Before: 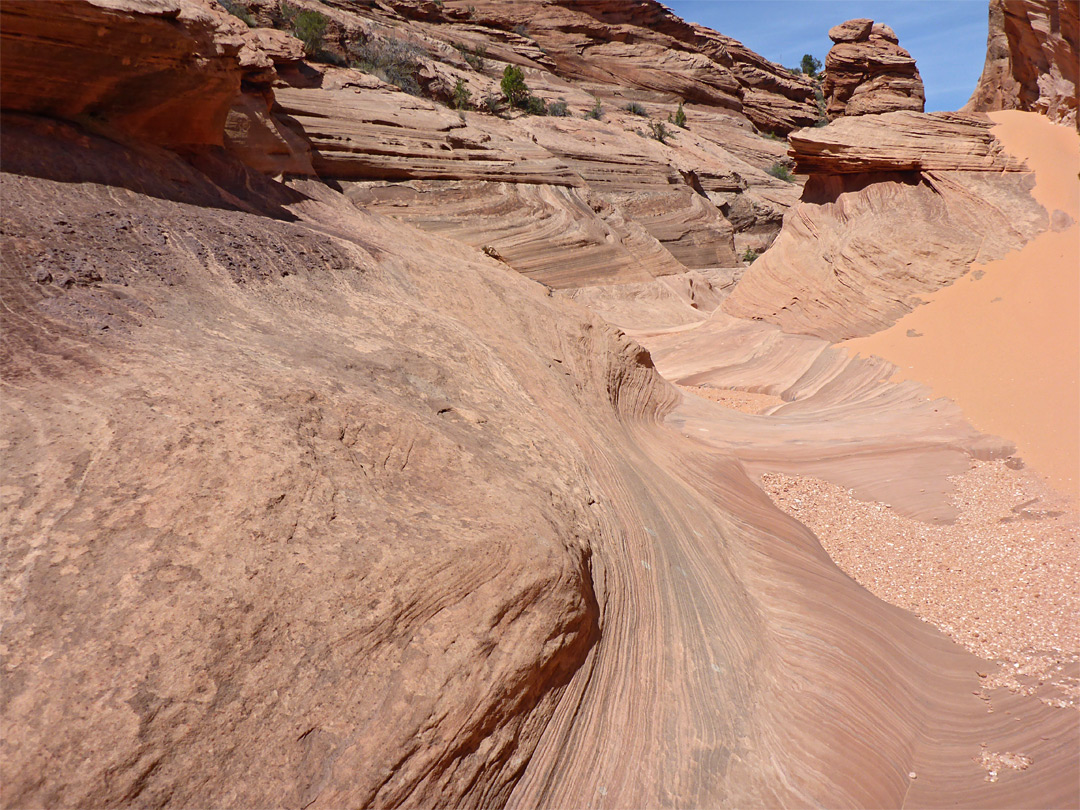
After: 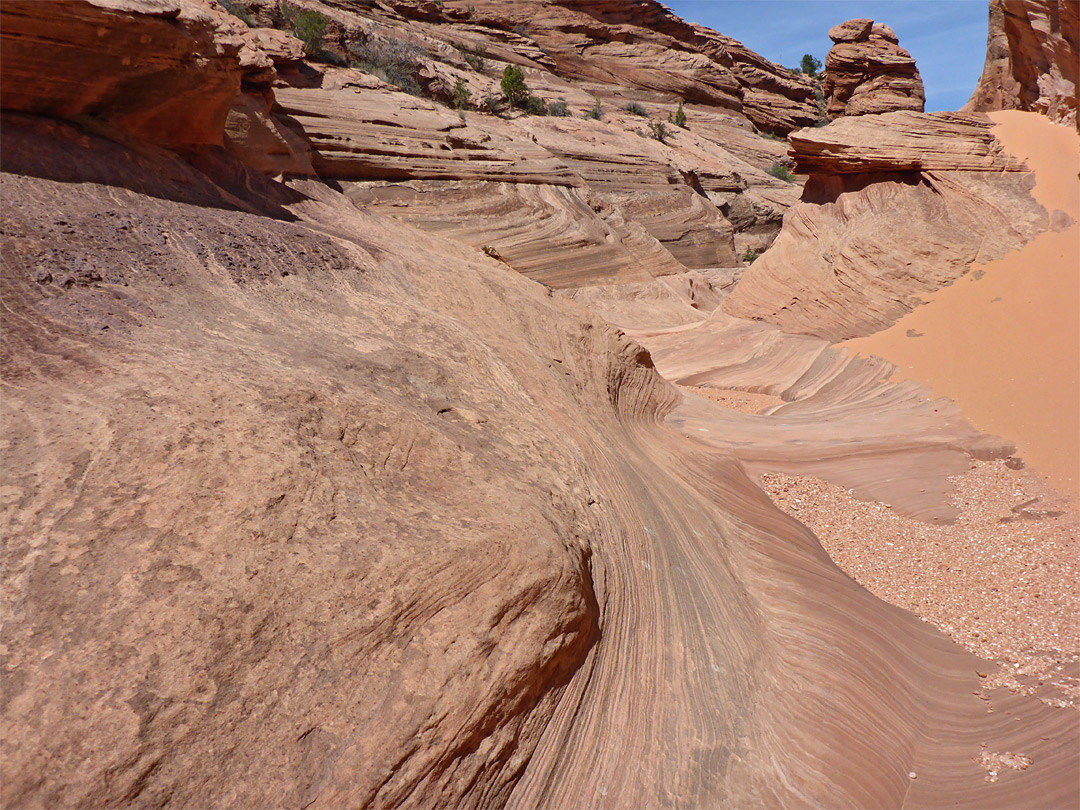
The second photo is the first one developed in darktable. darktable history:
shadows and highlights: shadows 43.68, white point adjustment -1.39, soften with gaussian
